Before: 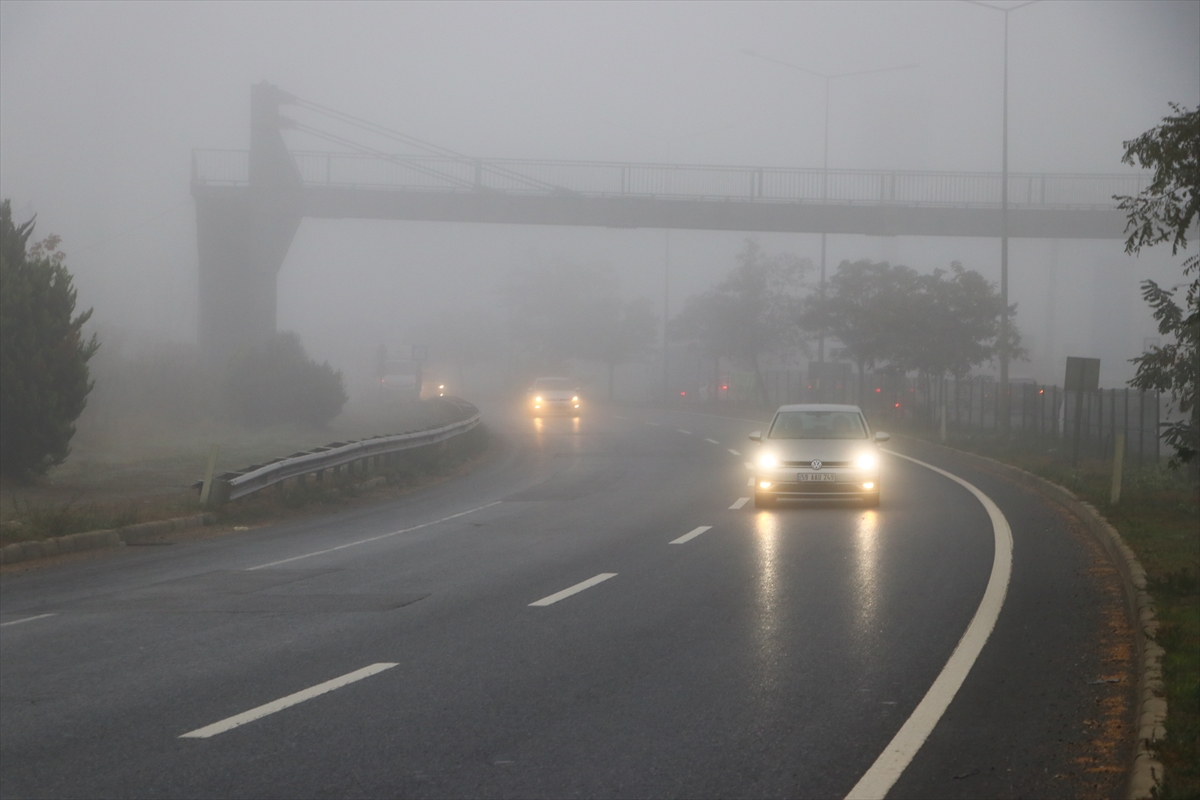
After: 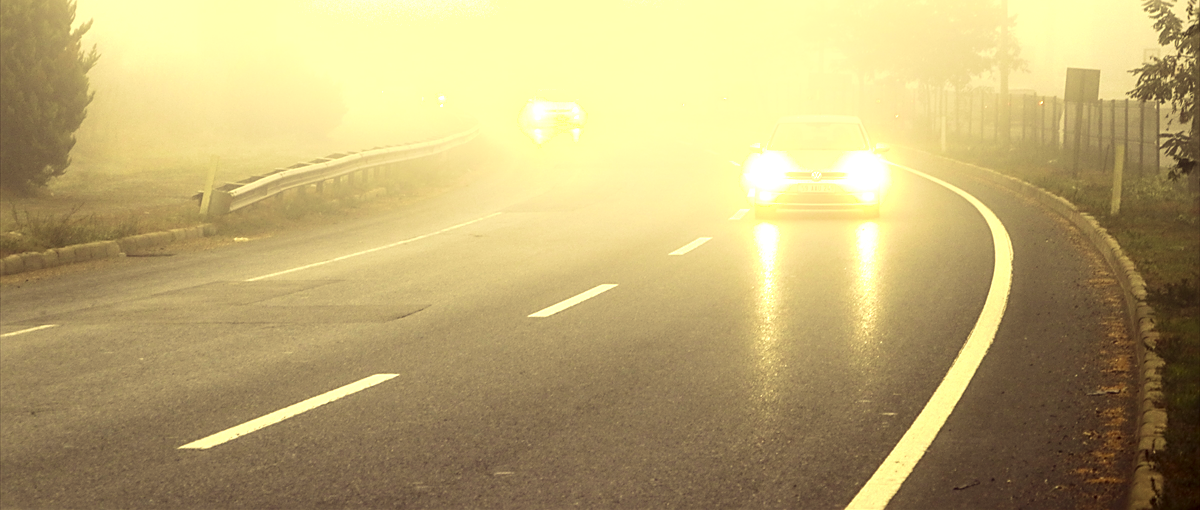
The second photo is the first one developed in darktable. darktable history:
crop and rotate: top 36.166%
exposure: black level correction 0, exposure 1.469 EV, compensate exposure bias true, compensate highlight preservation false
velvia: on, module defaults
local contrast: detail 153%
contrast brightness saturation: contrast 0.098, saturation -0.289
sharpen: on, module defaults
shadows and highlights: shadows -89.56, highlights 89.98, soften with gaussian
color correction: highlights a* -0.335, highlights b* 39.92, shadows a* 9.37, shadows b* -0.822
